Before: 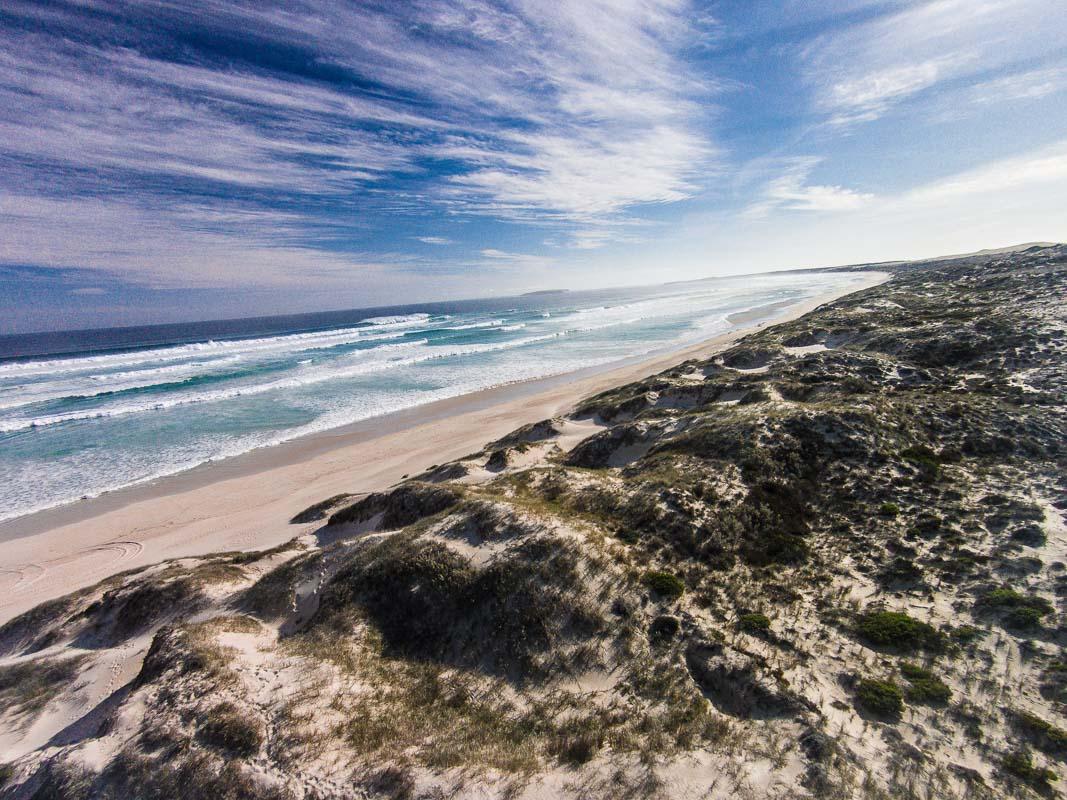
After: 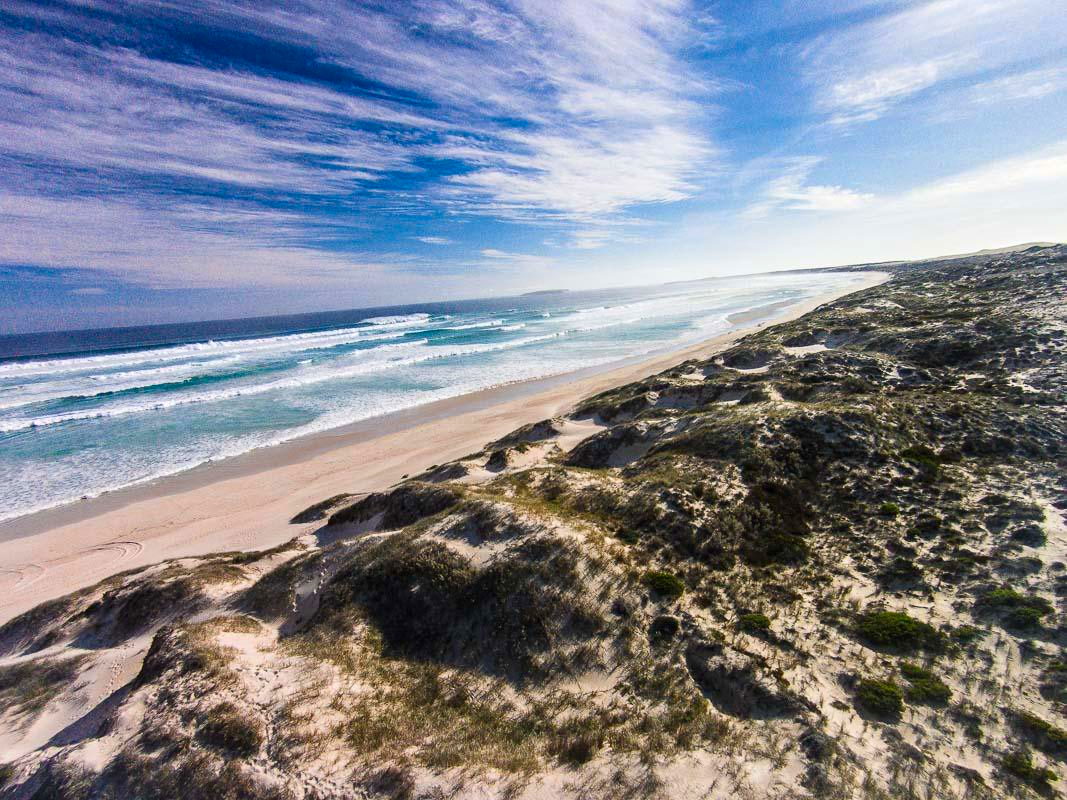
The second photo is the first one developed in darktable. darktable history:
contrast brightness saturation: contrast 0.09, saturation 0.28
exposure: exposure 0.078 EV, compensate highlight preservation false
